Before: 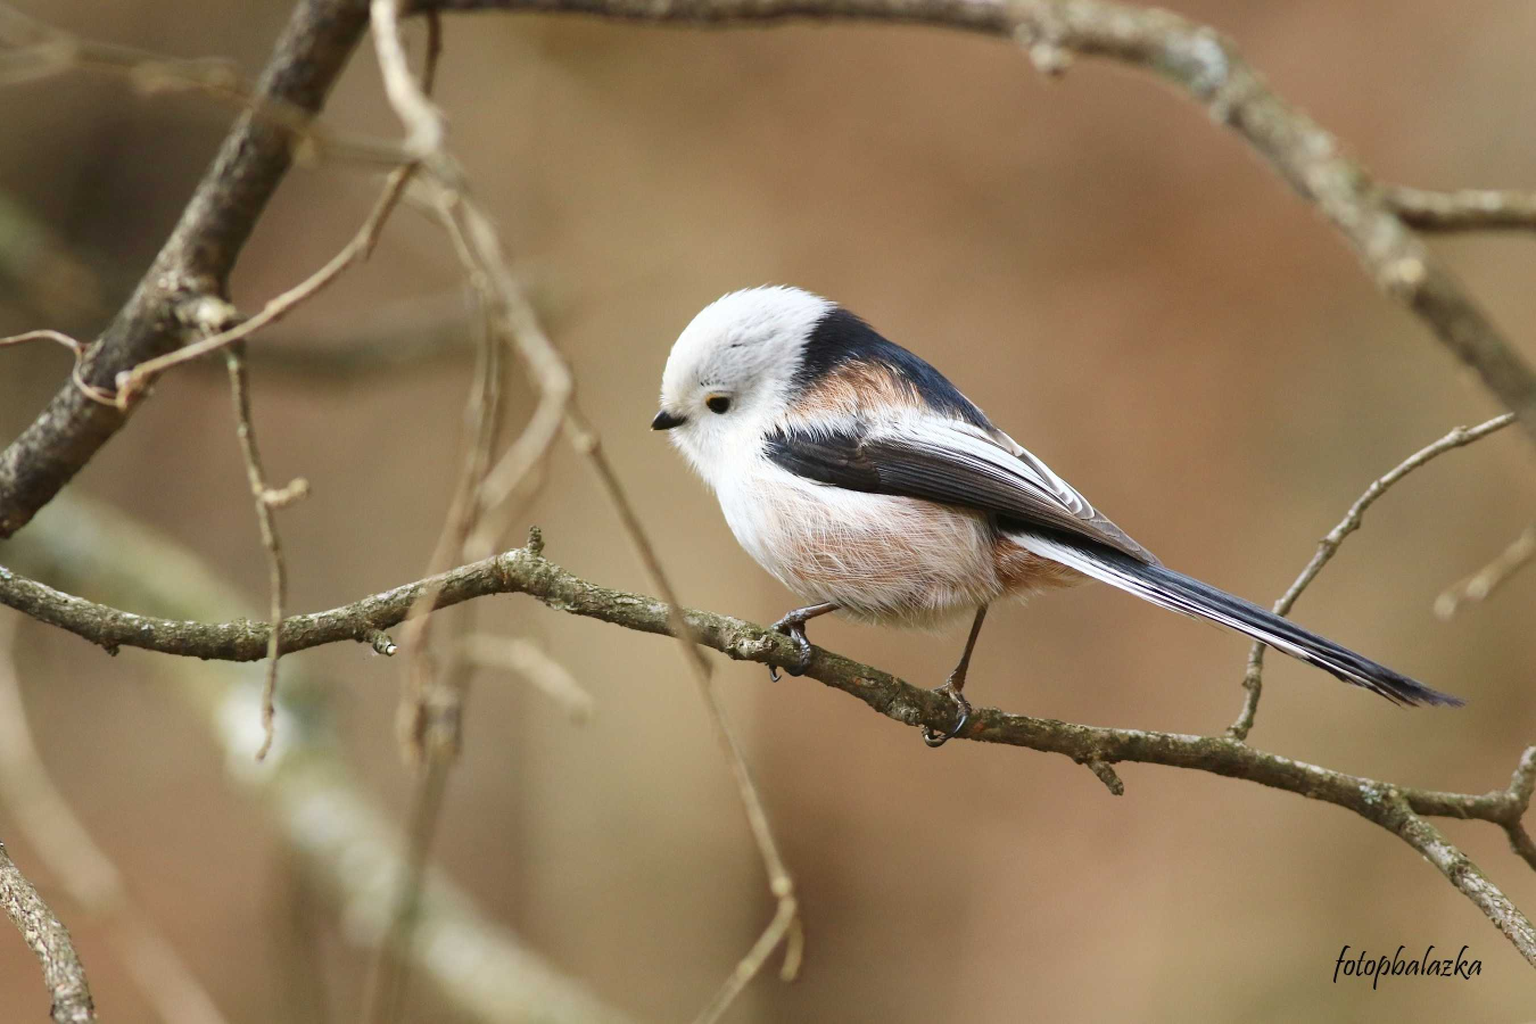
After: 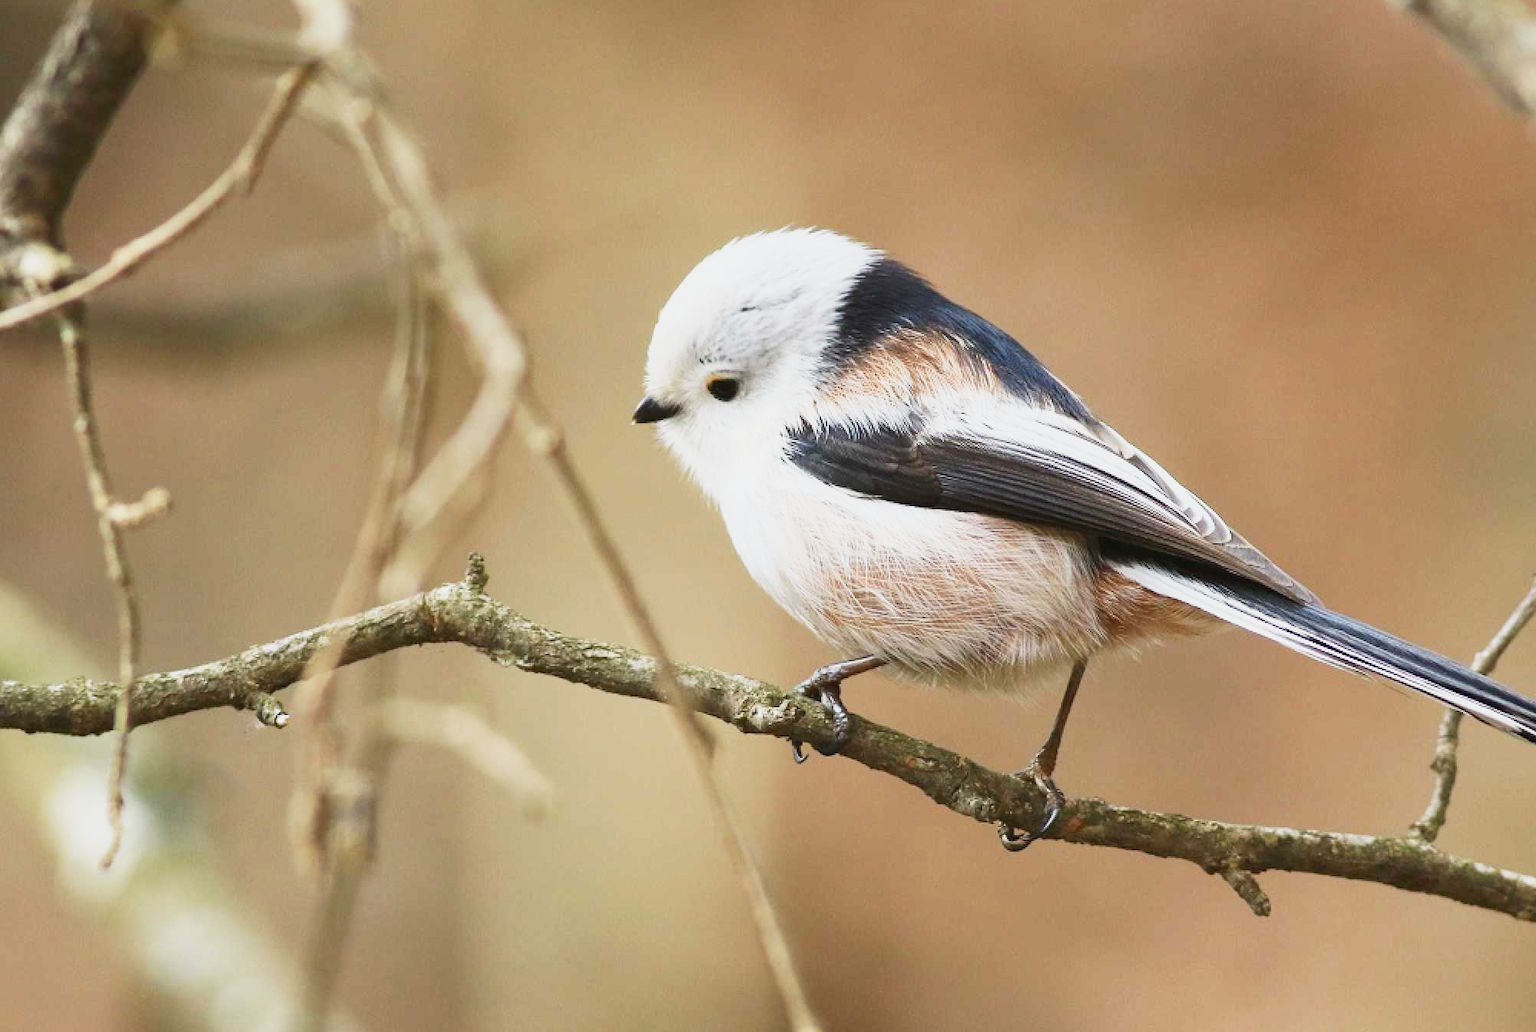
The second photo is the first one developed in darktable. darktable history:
exposure: compensate exposure bias true, compensate highlight preservation false
levels: white 99.89%
base curve: curves: ch0 [(0, 0) (0.088, 0.125) (0.176, 0.251) (0.354, 0.501) (0.613, 0.749) (1, 0.877)], preserve colors none
crop and rotate: left 11.908%, top 11.437%, right 14.01%, bottom 13.867%
